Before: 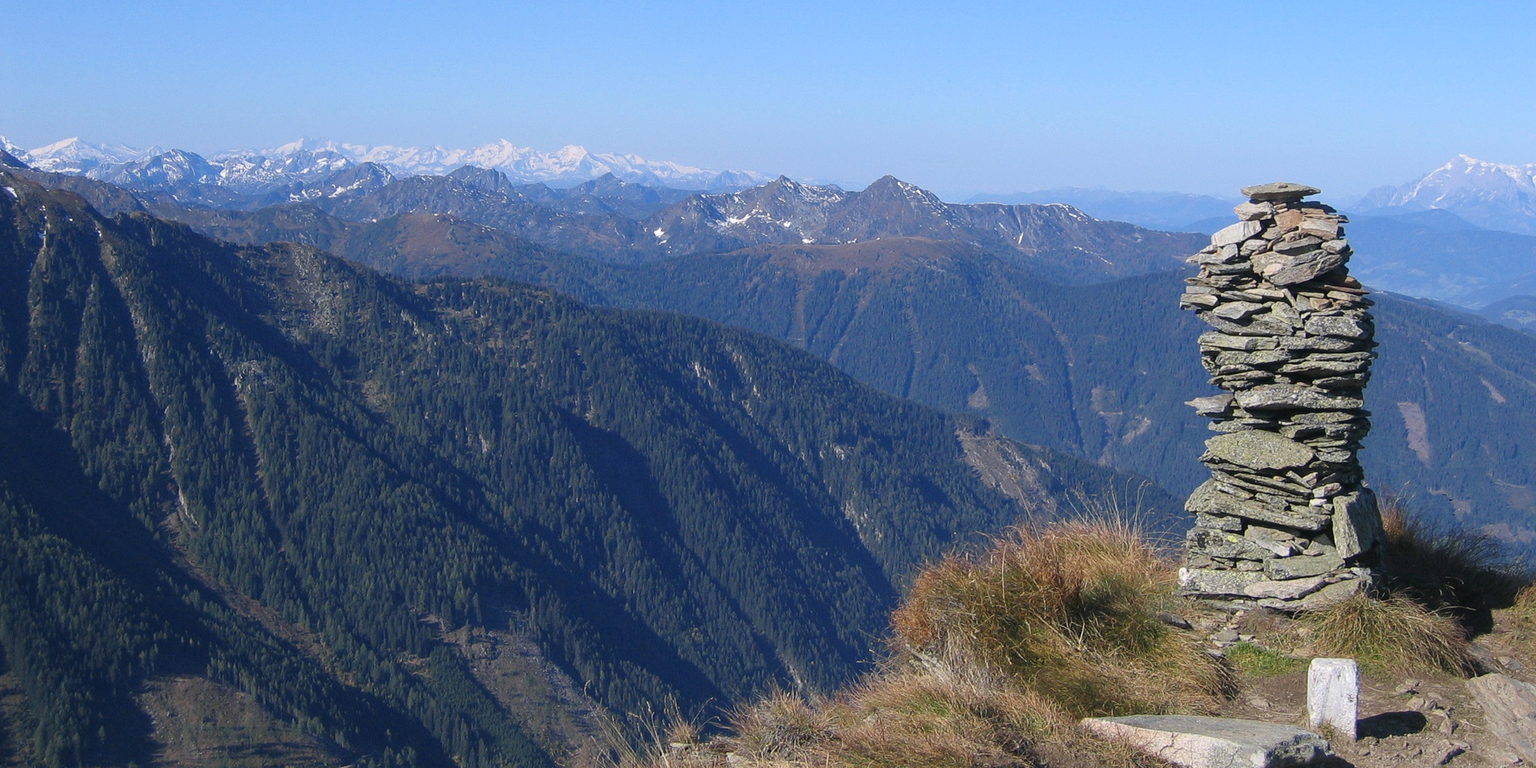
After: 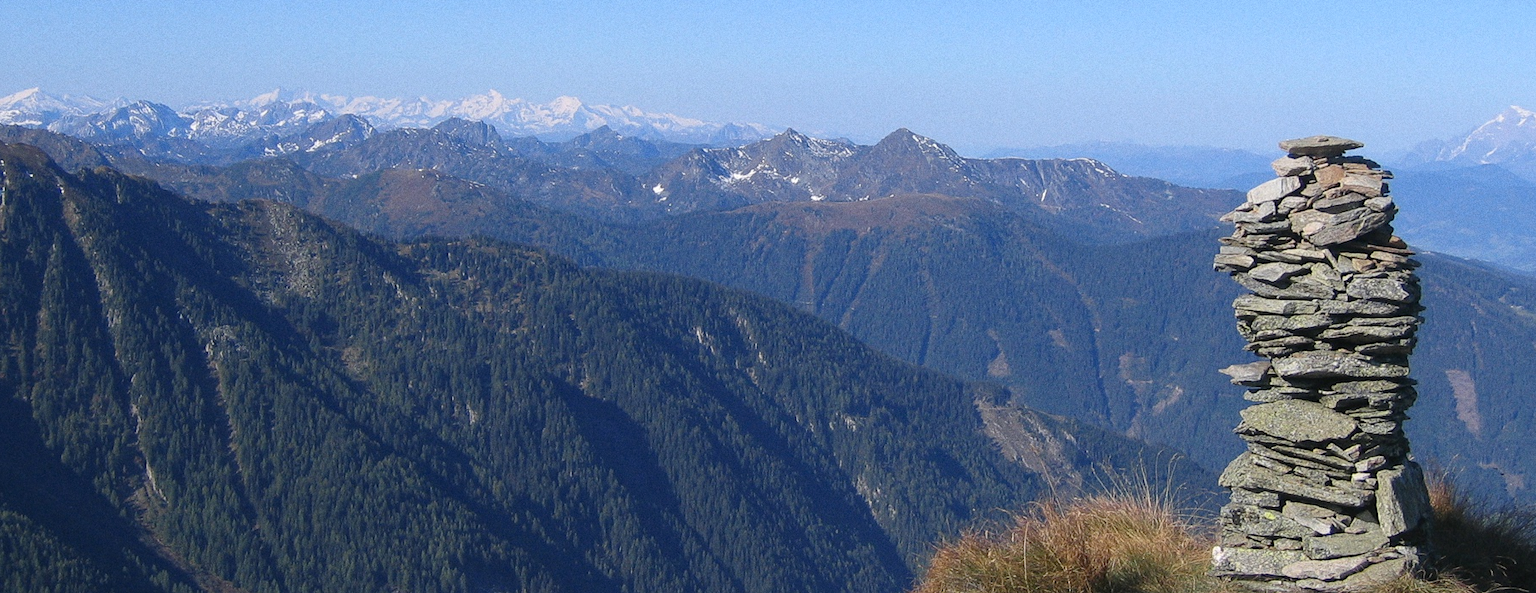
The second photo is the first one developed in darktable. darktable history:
crop: left 2.737%, top 7.287%, right 3.421%, bottom 20.179%
grain: coarseness 0.09 ISO
